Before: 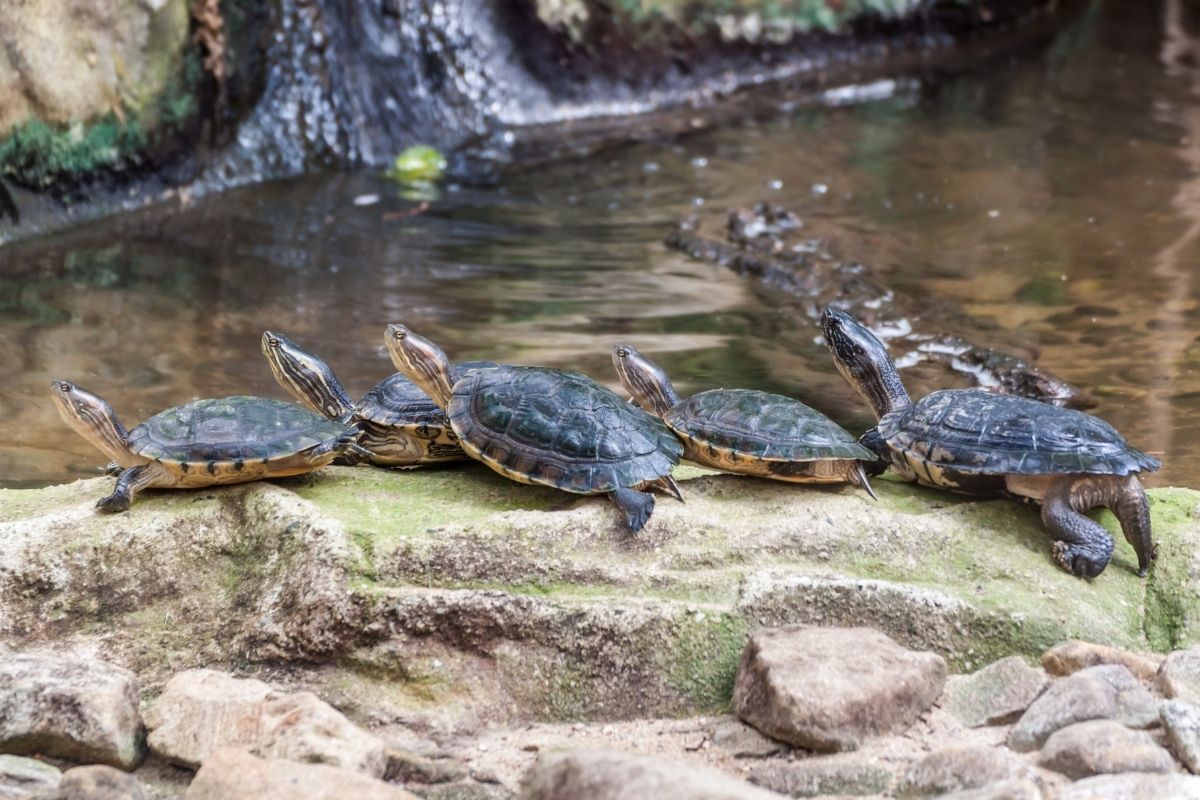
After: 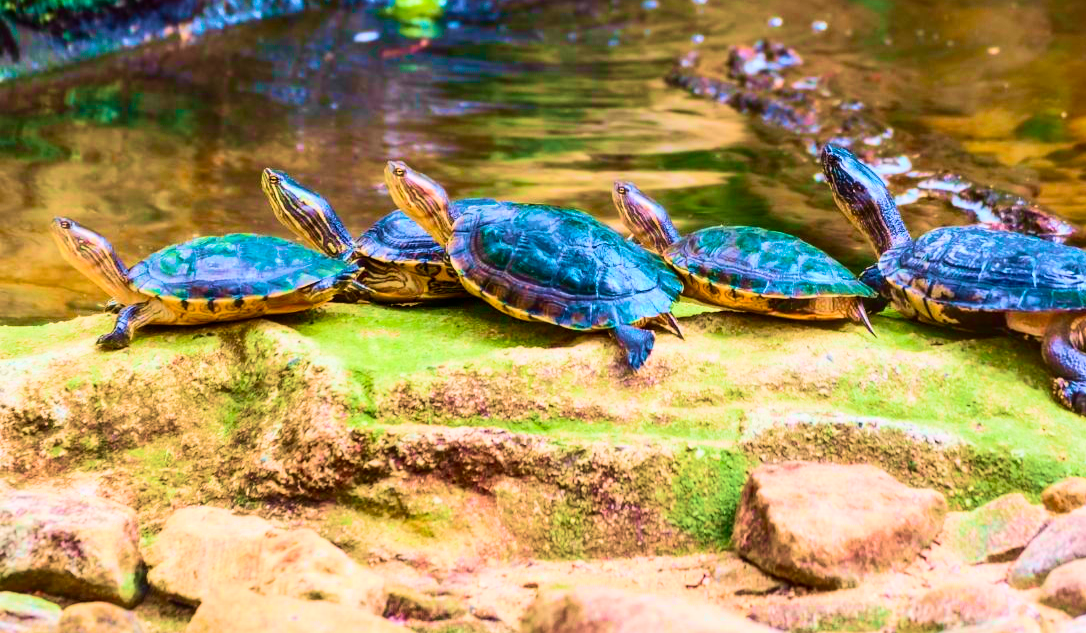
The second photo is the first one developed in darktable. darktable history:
color balance rgb: linear chroma grading › shadows -39.561%, linear chroma grading › highlights 39.223%, linear chroma grading › global chroma 44.805%, linear chroma grading › mid-tones -29.805%, perceptual saturation grading › global saturation 21.132%, perceptual saturation grading › highlights -19.866%, perceptual saturation grading › shadows 29.885%, global vibrance 44.573%
velvia: strength 74.13%
crop: top 20.462%, right 9.454%, bottom 0.349%
tone curve: curves: ch0 [(0, 0.003) (0.044, 0.032) (0.12, 0.089) (0.197, 0.168) (0.281, 0.273) (0.468, 0.548) (0.588, 0.71) (0.701, 0.815) (0.86, 0.922) (1, 0.982)]; ch1 [(0, 0) (0.247, 0.215) (0.433, 0.382) (0.466, 0.426) (0.493, 0.481) (0.501, 0.5) (0.517, 0.524) (0.557, 0.582) (0.598, 0.651) (0.671, 0.735) (0.796, 0.85) (1, 1)]; ch2 [(0, 0) (0.249, 0.216) (0.357, 0.317) (0.448, 0.432) (0.478, 0.492) (0.498, 0.499) (0.517, 0.53) (0.537, 0.57) (0.569, 0.623) (0.61, 0.663) (0.706, 0.75) (0.808, 0.809) (0.991, 0.968)], color space Lab, independent channels, preserve colors none
